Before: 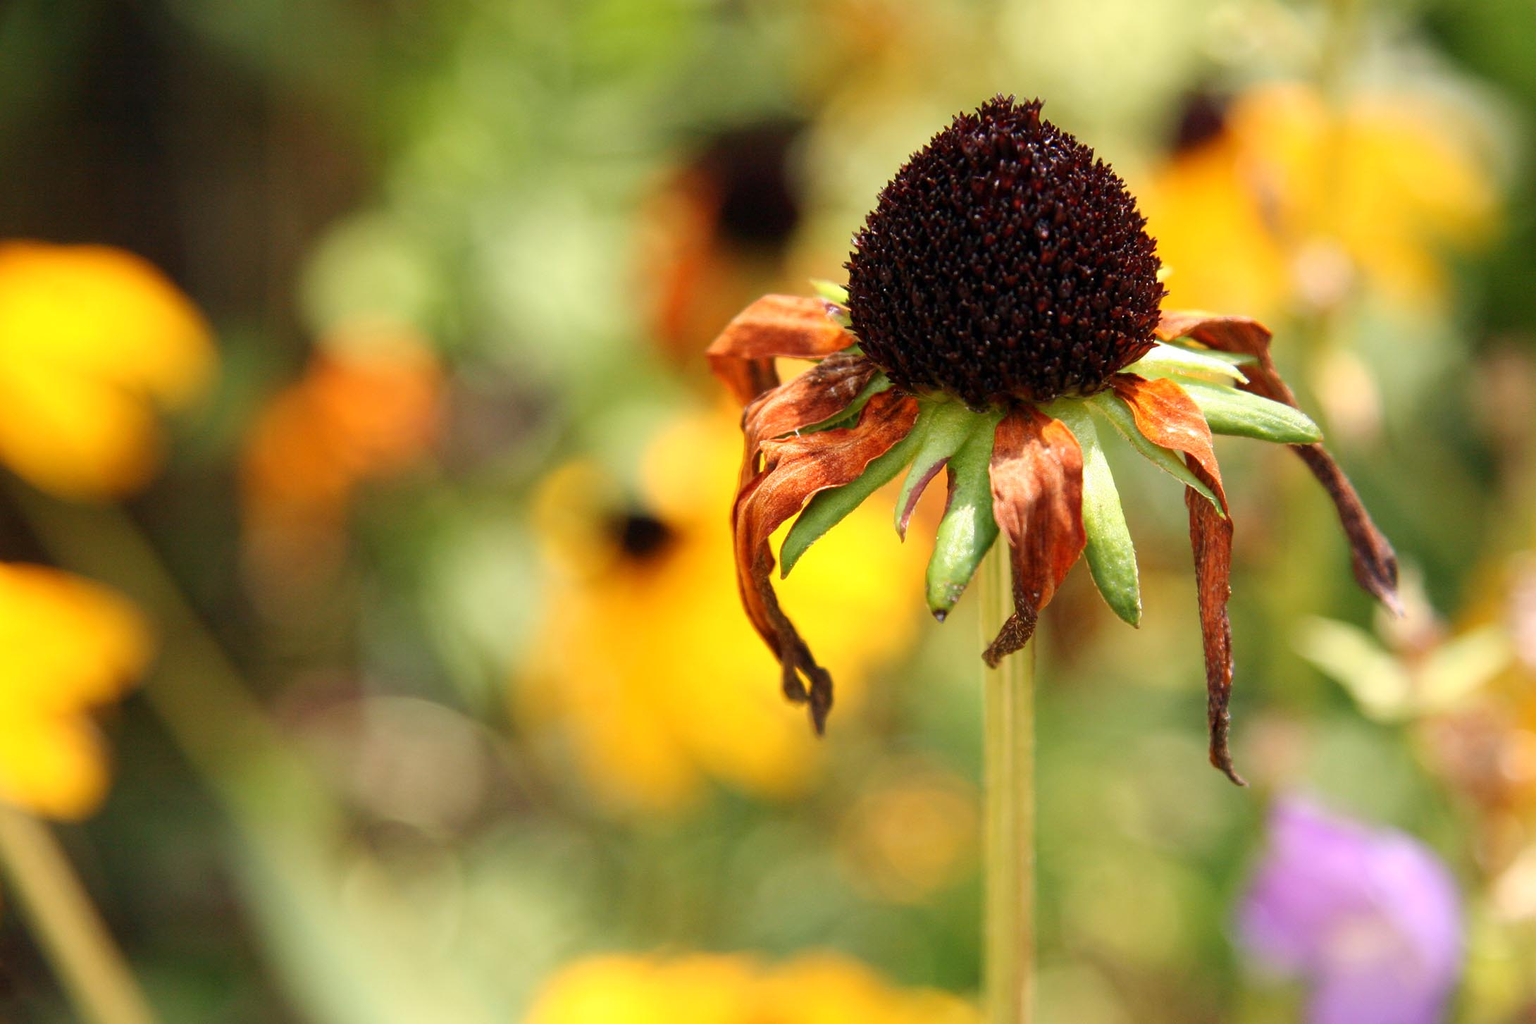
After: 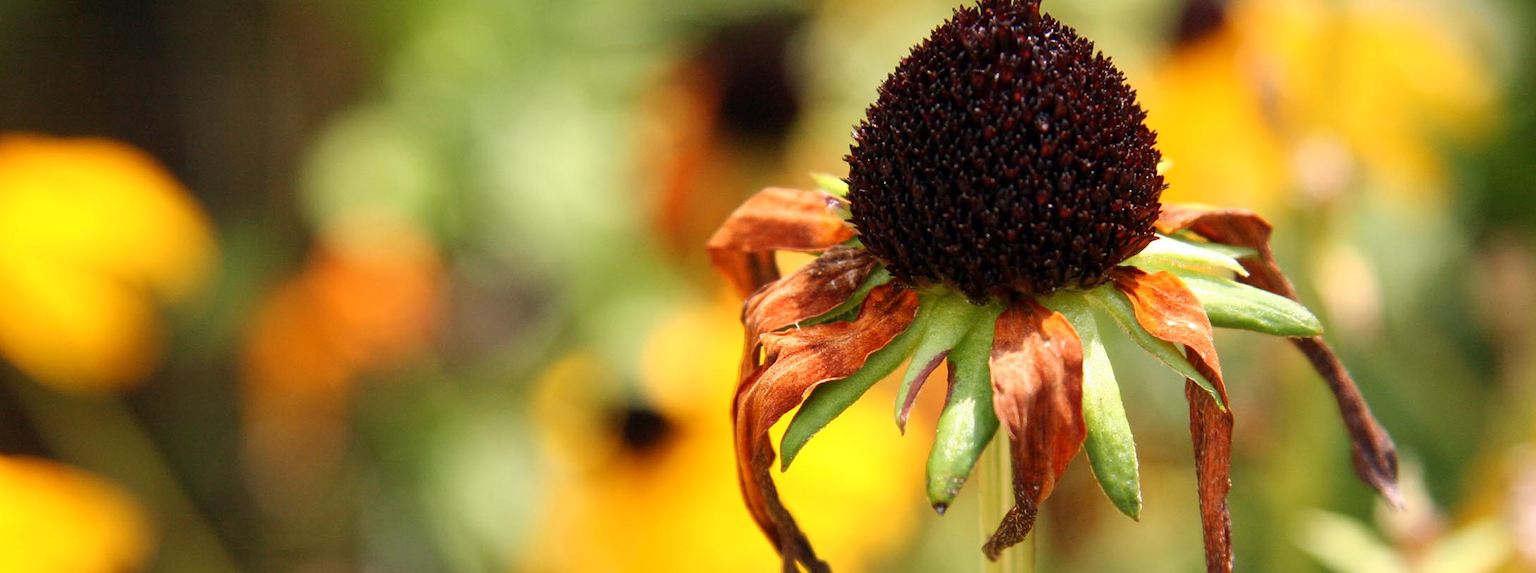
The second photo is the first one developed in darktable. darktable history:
crop and rotate: top 10.492%, bottom 33.477%
